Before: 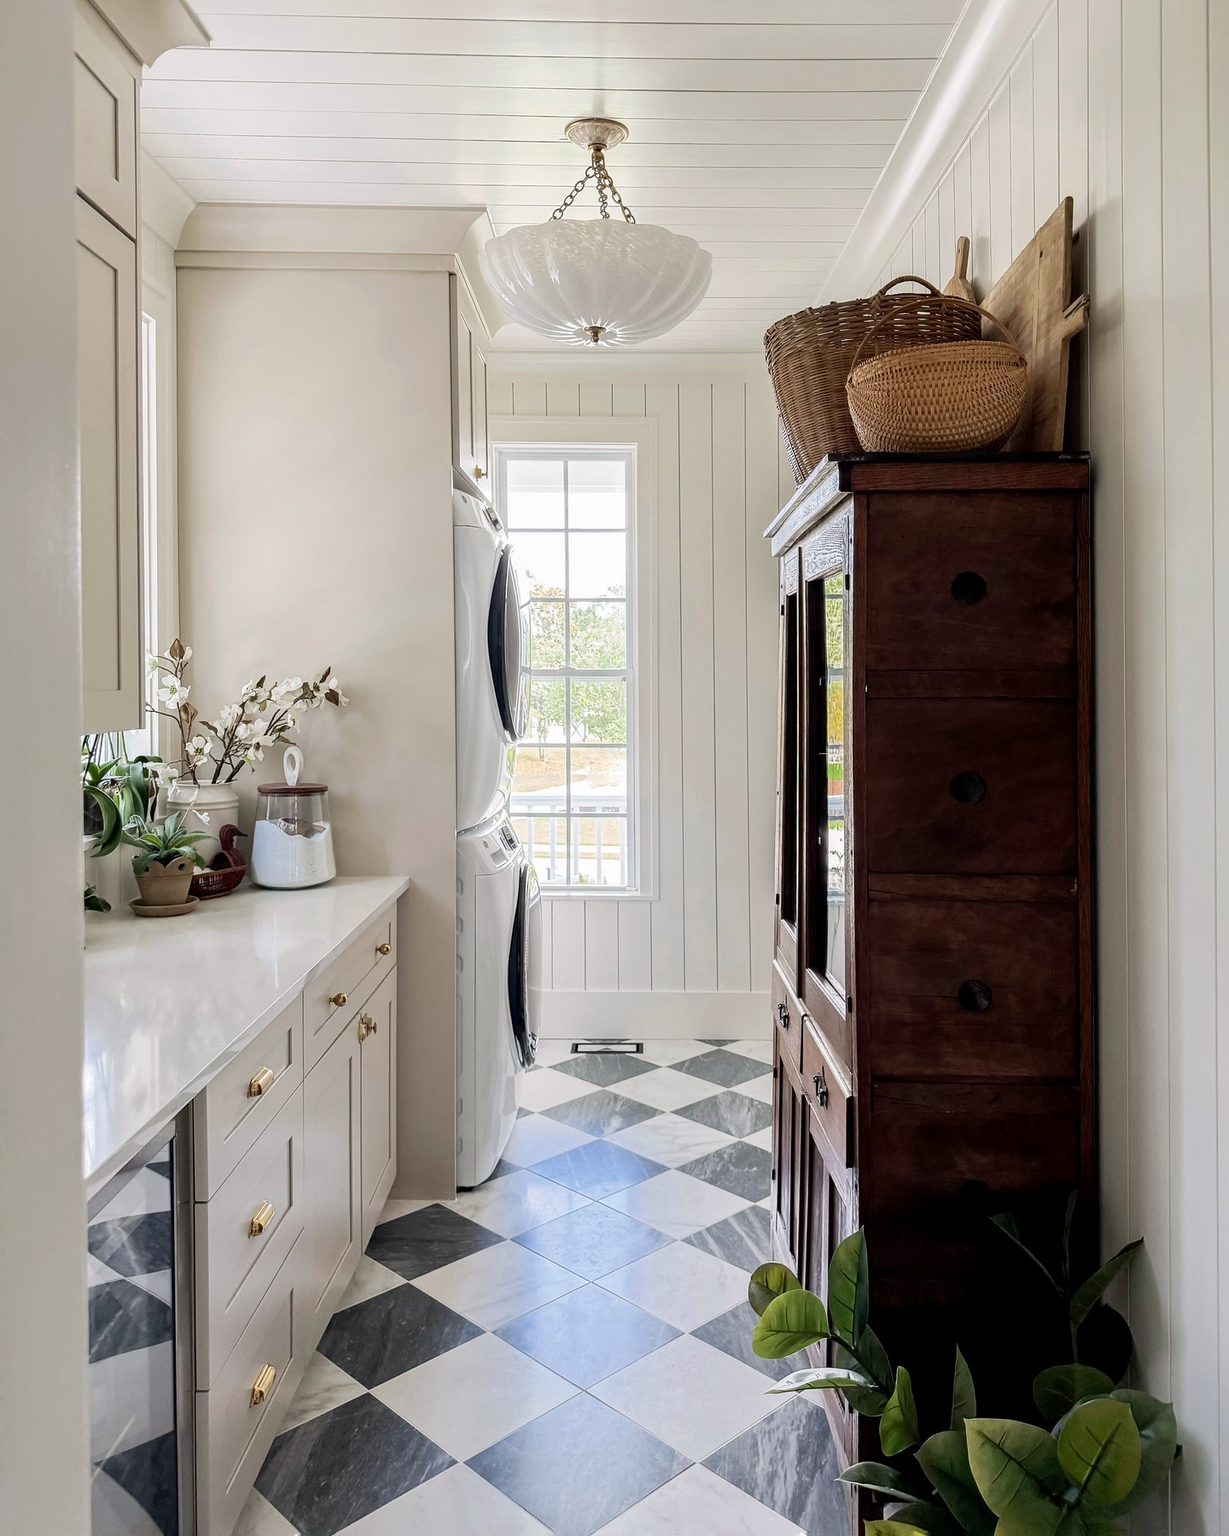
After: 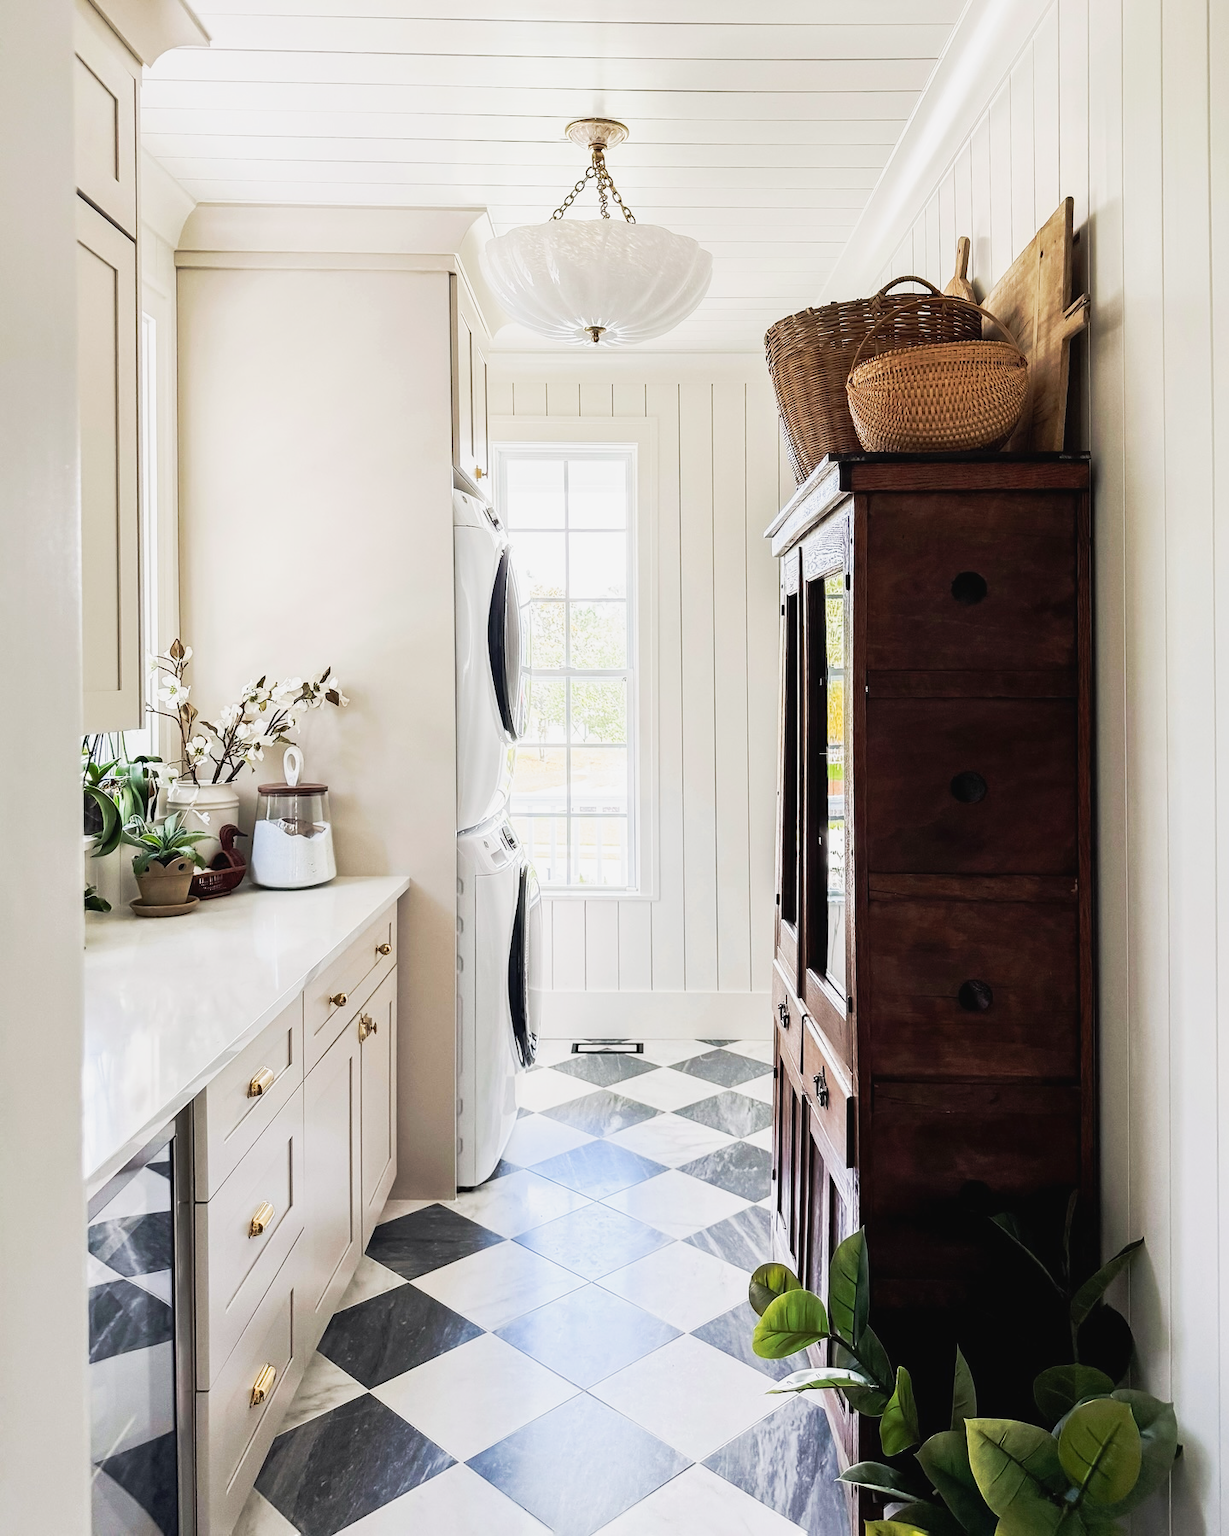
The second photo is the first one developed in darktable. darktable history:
tone curve: curves: ch0 [(0, 0.026) (0.172, 0.194) (0.398, 0.437) (0.469, 0.544) (0.612, 0.741) (0.845, 0.926) (1, 0.968)]; ch1 [(0, 0) (0.437, 0.453) (0.472, 0.467) (0.502, 0.502) (0.531, 0.546) (0.574, 0.583) (0.617, 0.64) (0.699, 0.749) (0.859, 0.919) (1, 1)]; ch2 [(0, 0) (0.33, 0.301) (0.421, 0.443) (0.476, 0.502) (0.511, 0.504) (0.553, 0.553) (0.595, 0.586) (0.664, 0.664) (1, 1)], preserve colors none
